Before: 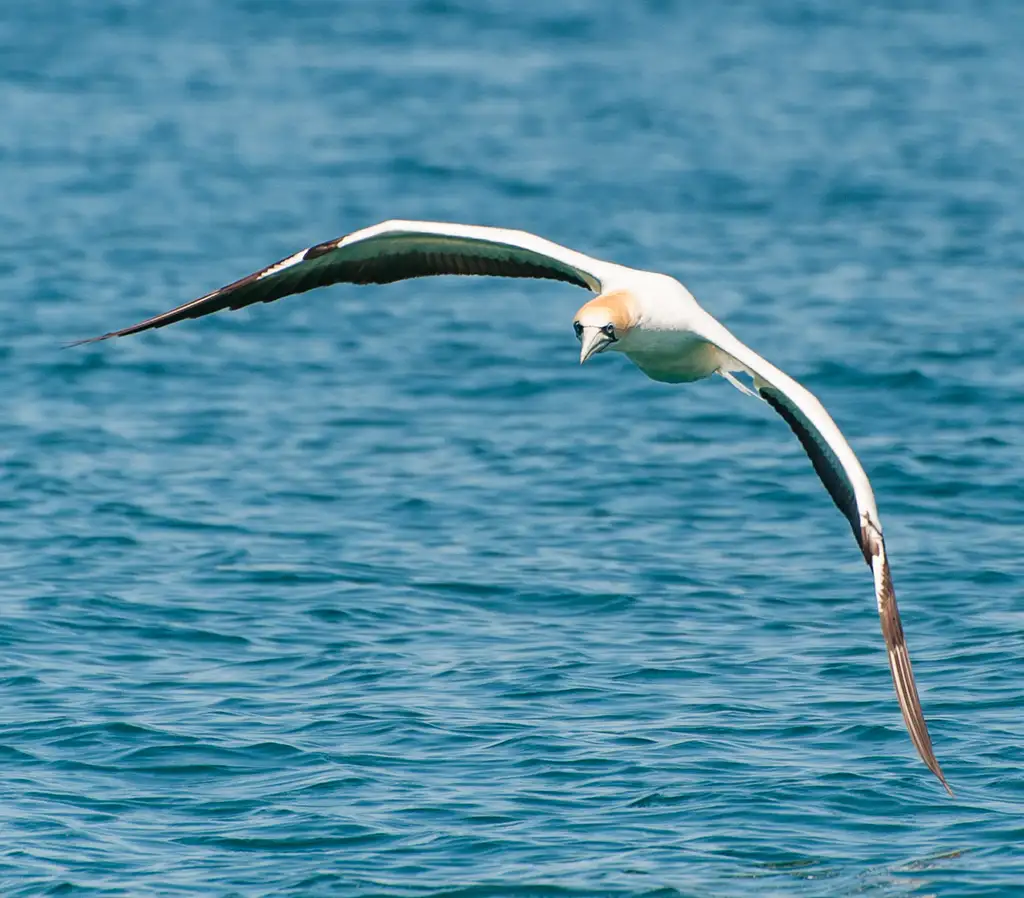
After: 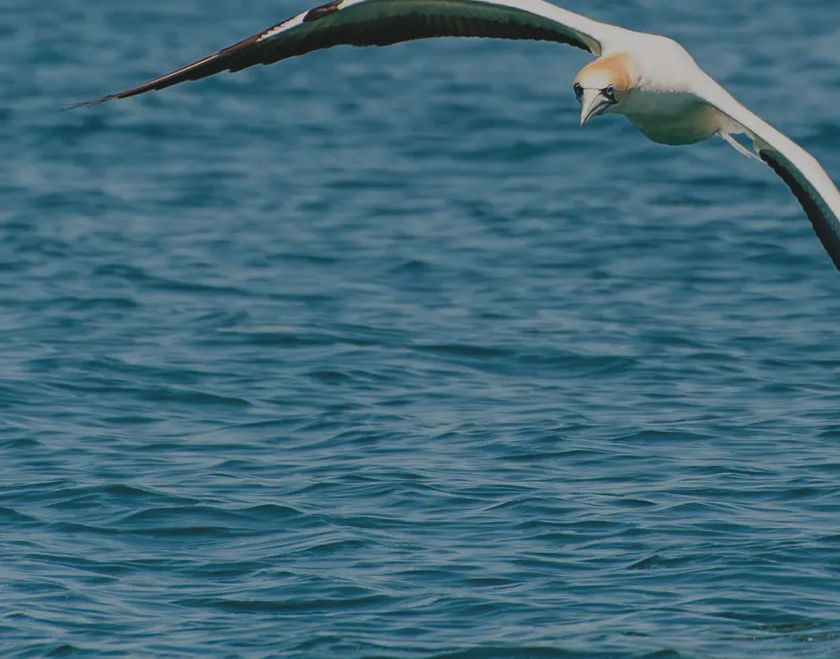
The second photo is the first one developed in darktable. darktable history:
exposure: black level correction -0.016, exposure -1.018 EV, compensate highlight preservation false
crop: top 26.531%, right 17.959%
